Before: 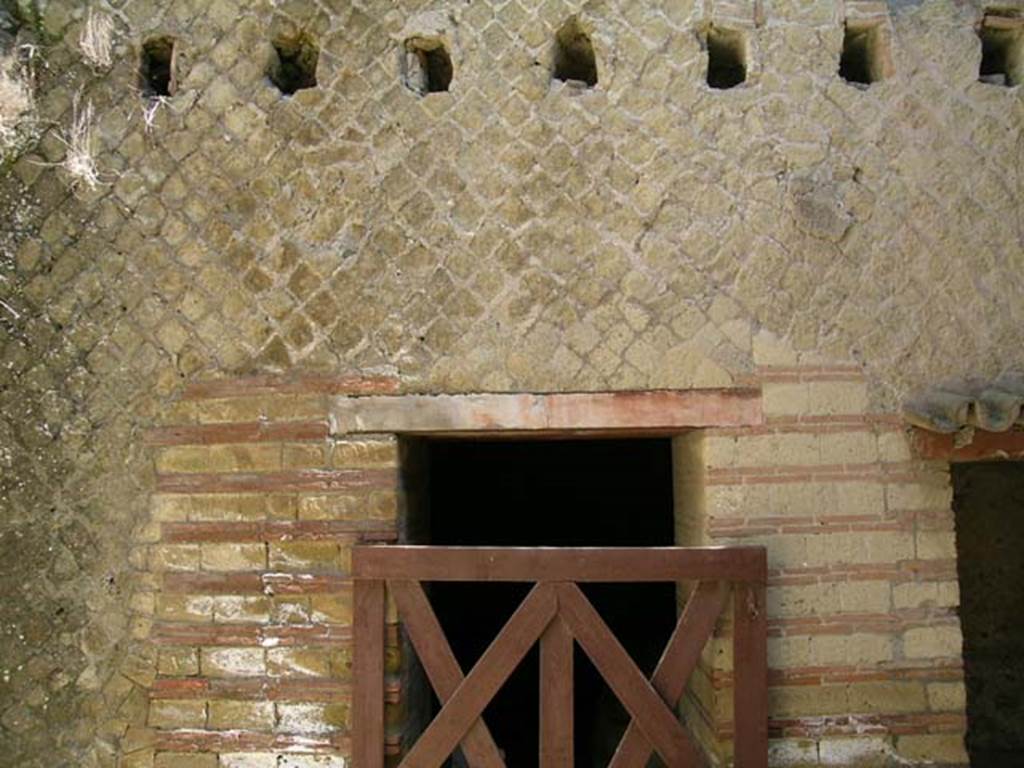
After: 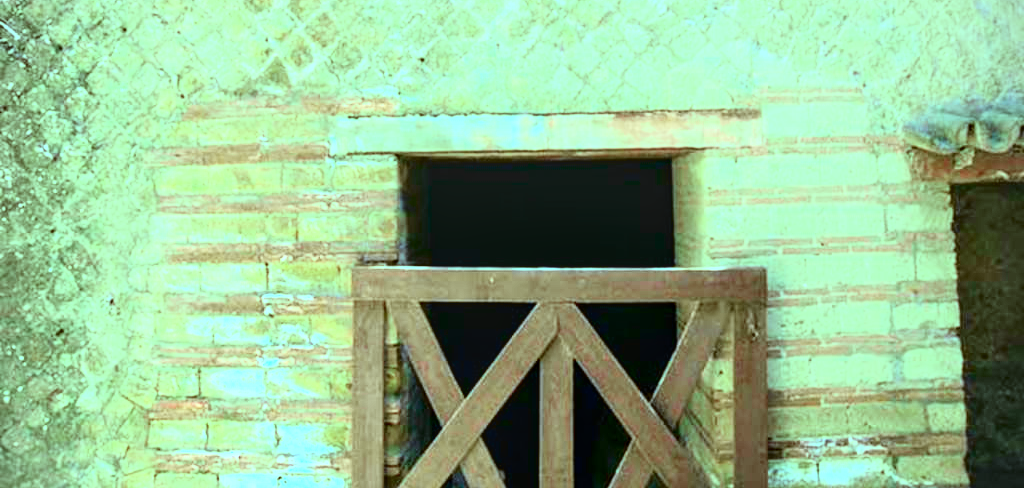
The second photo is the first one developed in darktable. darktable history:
exposure: black level correction 0, exposure 1.4 EV, compensate highlight preservation false
crop and rotate: top 36.435%
tone curve: curves: ch0 [(0, 0.011) (0.053, 0.026) (0.174, 0.115) (0.398, 0.444) (0.673, 0.775) (0.829, 0.906) (0.991, 0.981)]; ch1 [(0, 0) (0.276, 0.206) (0.409, 0.383) (0.473, 0.458) (0.492, 0.499) (0.521, 0.502) (0.546, 0.543) (0.585, 0.617) (0.659, 0.686) (0.78, 0.8) (1, 1)]; ch2 [(0, 0) (0.438, 0.449) (0.473, 0.469) (0.503, 0.5) (0.523, 0.538) (0.562, 0.598) (0.612, 0.635) (0.695, 0.713) (1, 1)], color space Lab, independent channels, preserve colors none
color correction: highlights a* -10.04, highlights b* -10.37
color balance: mode lift, gamma, gain (sRGB), lift [0.997, 0.979, 1.021, 1.011], gamma [1, 1.084, 0.916, 0.998], gain [1, 0.87, 1.13, 1.101], contrast 4.55%, contrast fulcrum 38.24%, output saturation 104.09%
local contrast: on, module defaults
vignetting: fall-off start 91.19%
